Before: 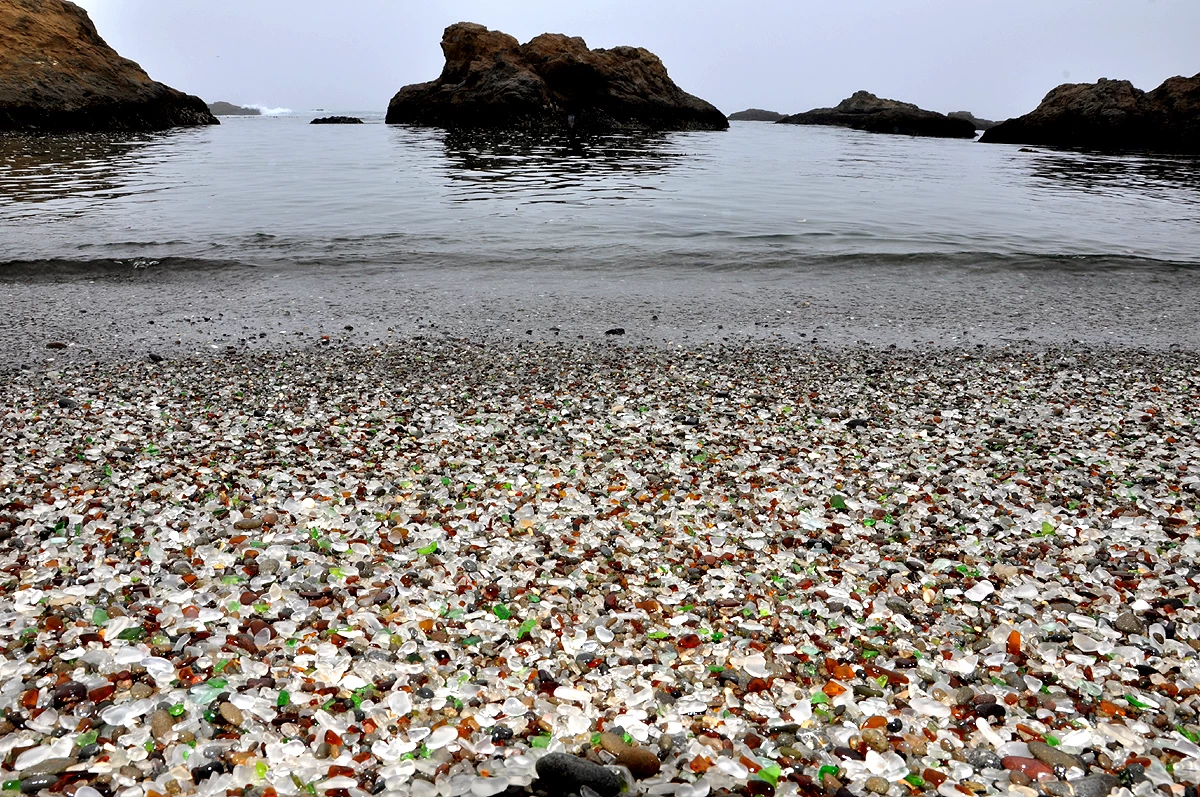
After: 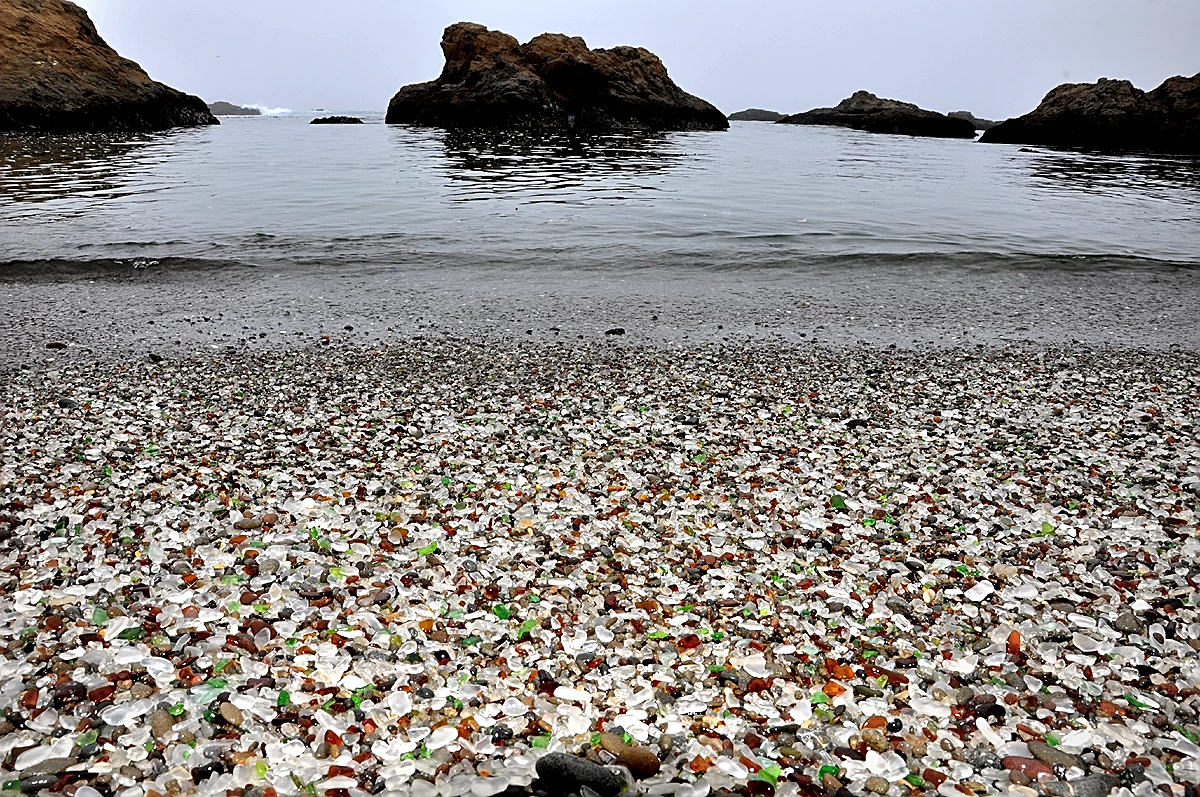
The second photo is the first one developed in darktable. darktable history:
sharpen: on, module defaults
vignetting: brightness -0.185, saturation -0.292, center (-0.066, -0.304)
